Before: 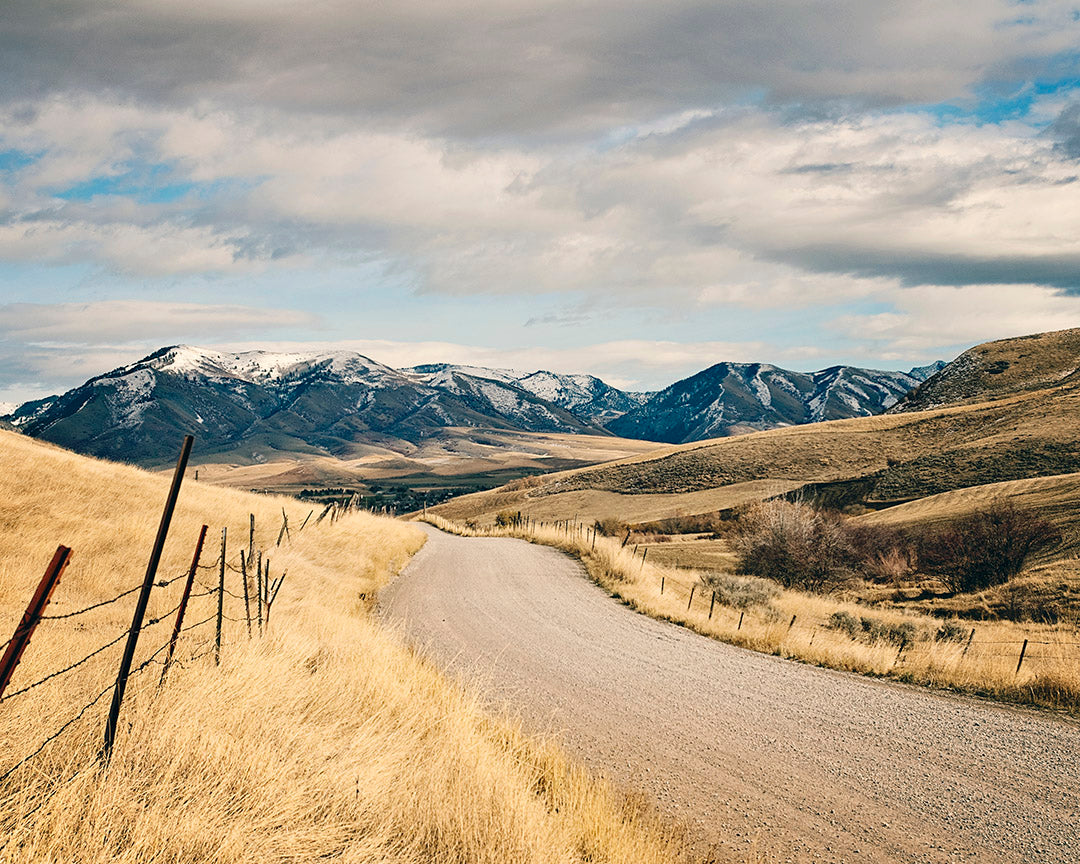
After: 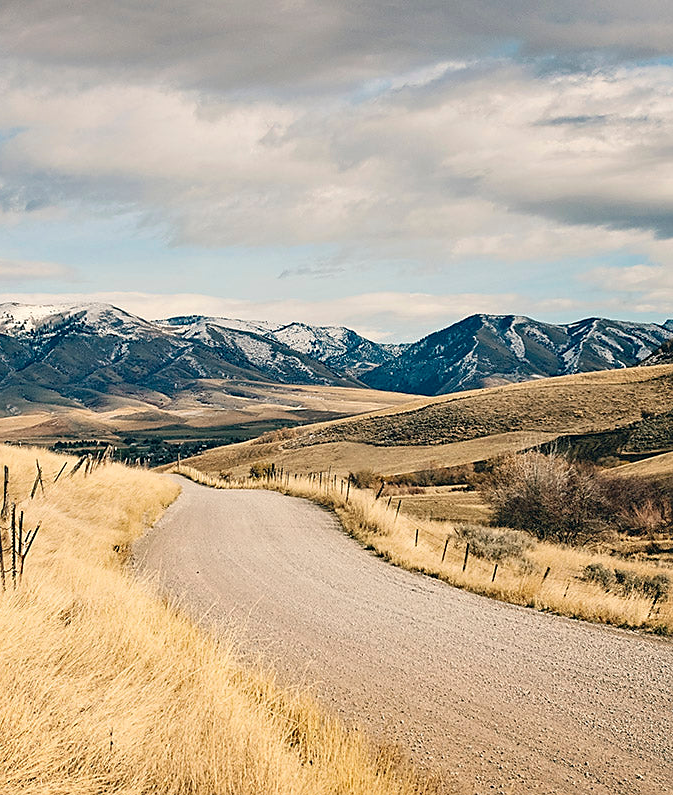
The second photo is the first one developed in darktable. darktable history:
sharpen: radius 1.559, amount 0.373, threshold 1.271
crop and rotate: left 22.918%, top 5.629%, right 14.711%, bottom 2.247%
